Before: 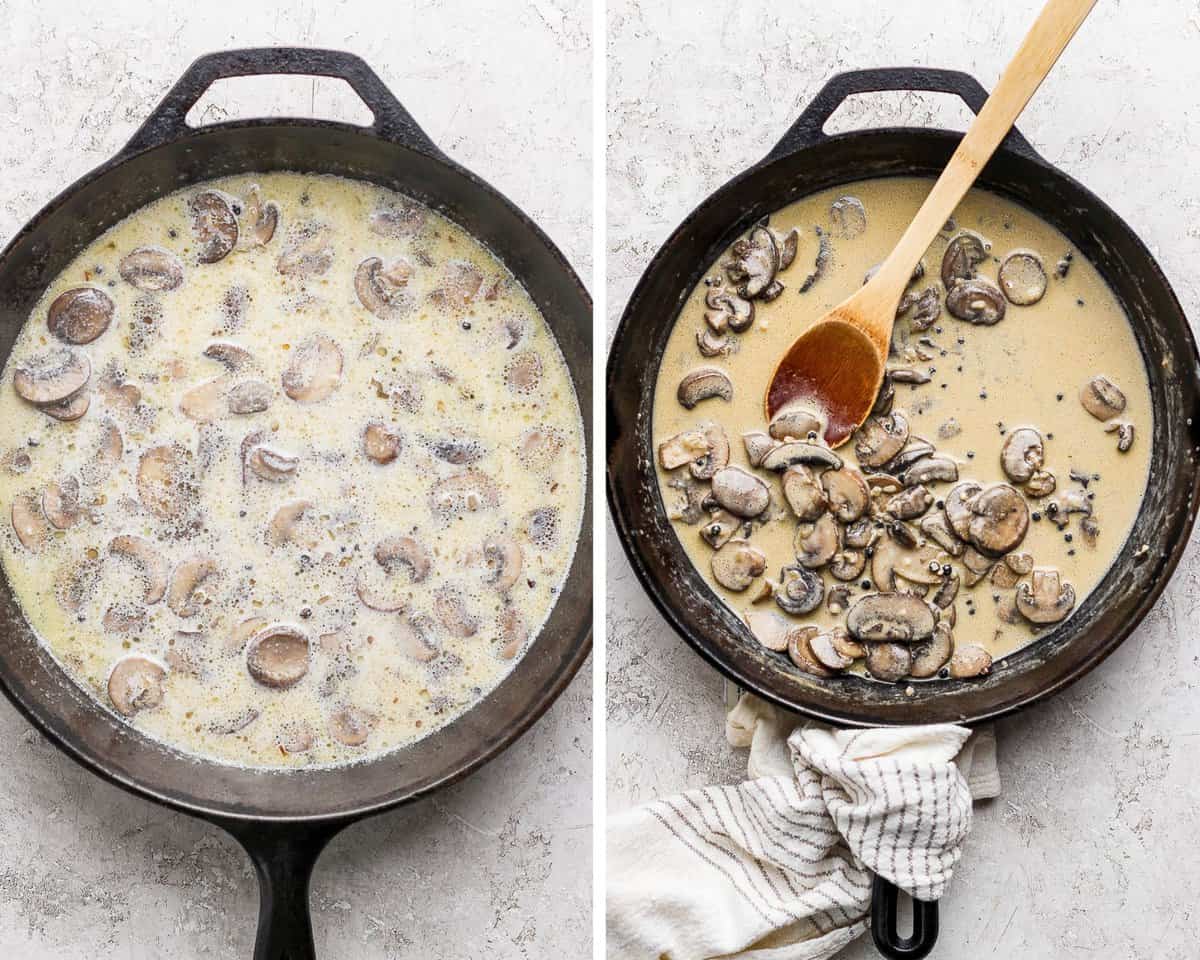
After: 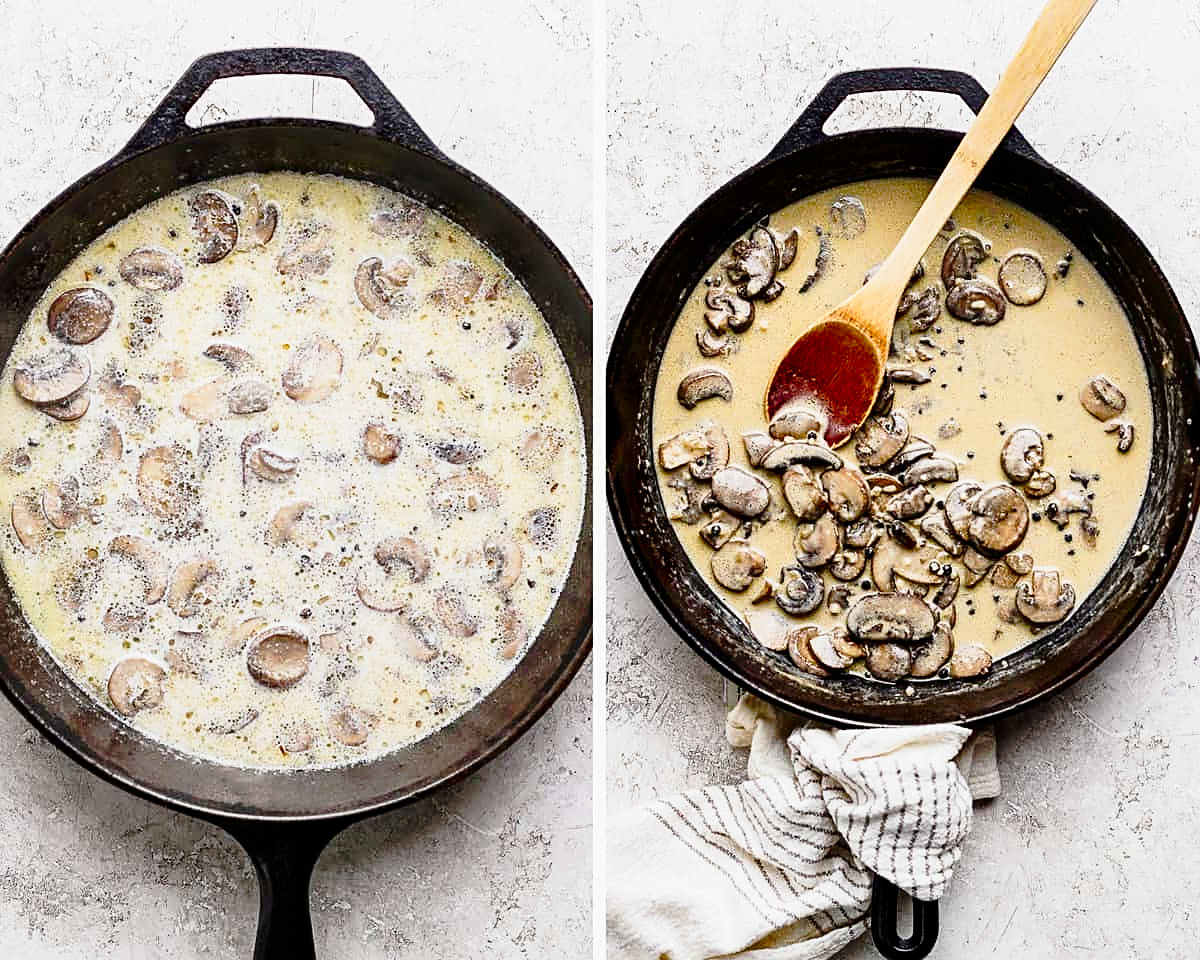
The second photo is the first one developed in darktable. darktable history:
tone curve: curves: ch0 [(0, 0) (0.062, 0.023) (0.168, 0.142) (0.359, 0.44) (0.469, 0.544) (0.634, 0.722) (0.839, 0.909) (0.998, 0.978)]; ch1 [(0, 0) (0.437, 0.453) (0.472, 0.47) (0.502, 0.504) (0.527, 0.546) (0.568, 0.619) (0.608, 0.665) (0.669, 0.748) (0.859, 0.899) (1, 1)]; ch2 [(0, 0) (0.33, 0.301) (0.421, 0.443) (0.473, 0.501) (0.504, 0.504) (0.535, 0.564) (0.575, 0.625) (0.608, 0.676) (1, 1)], preserve colors none
sharpen: on, module defaults
contrast brightness saturation: contrast 0.066, brightness -0.143, saturation 0.118
